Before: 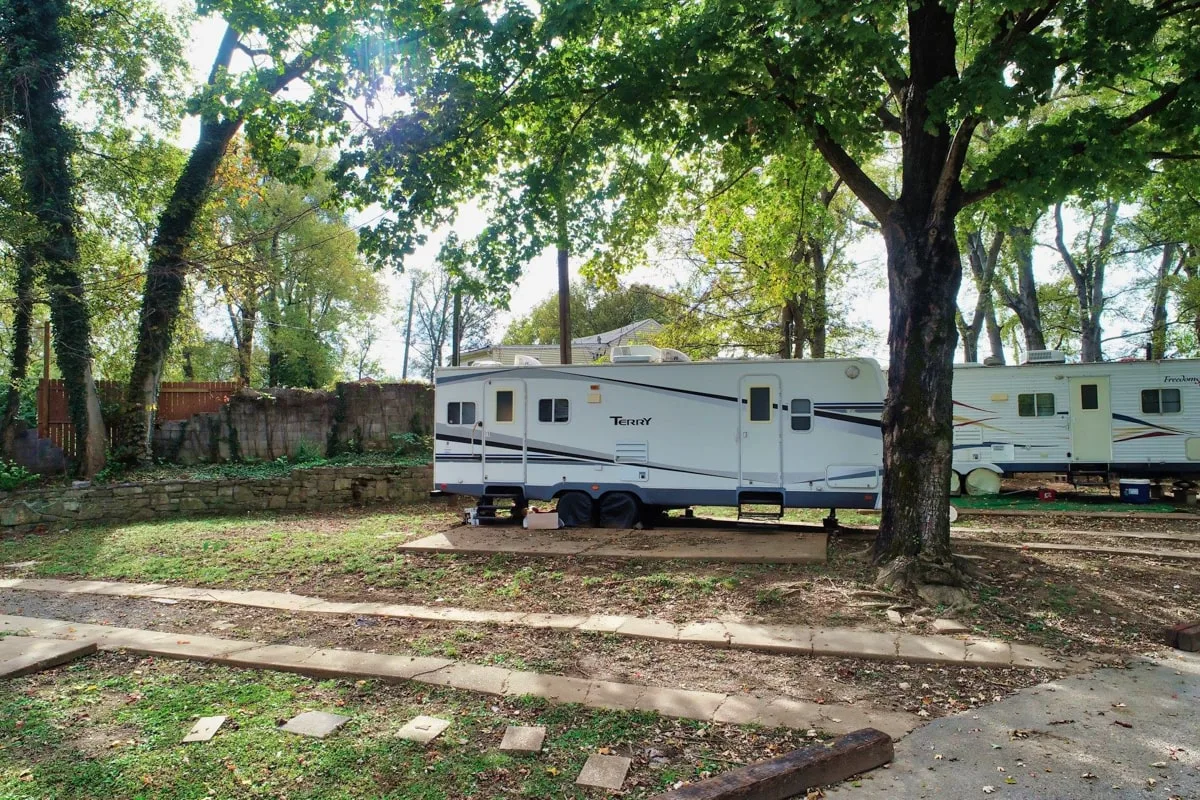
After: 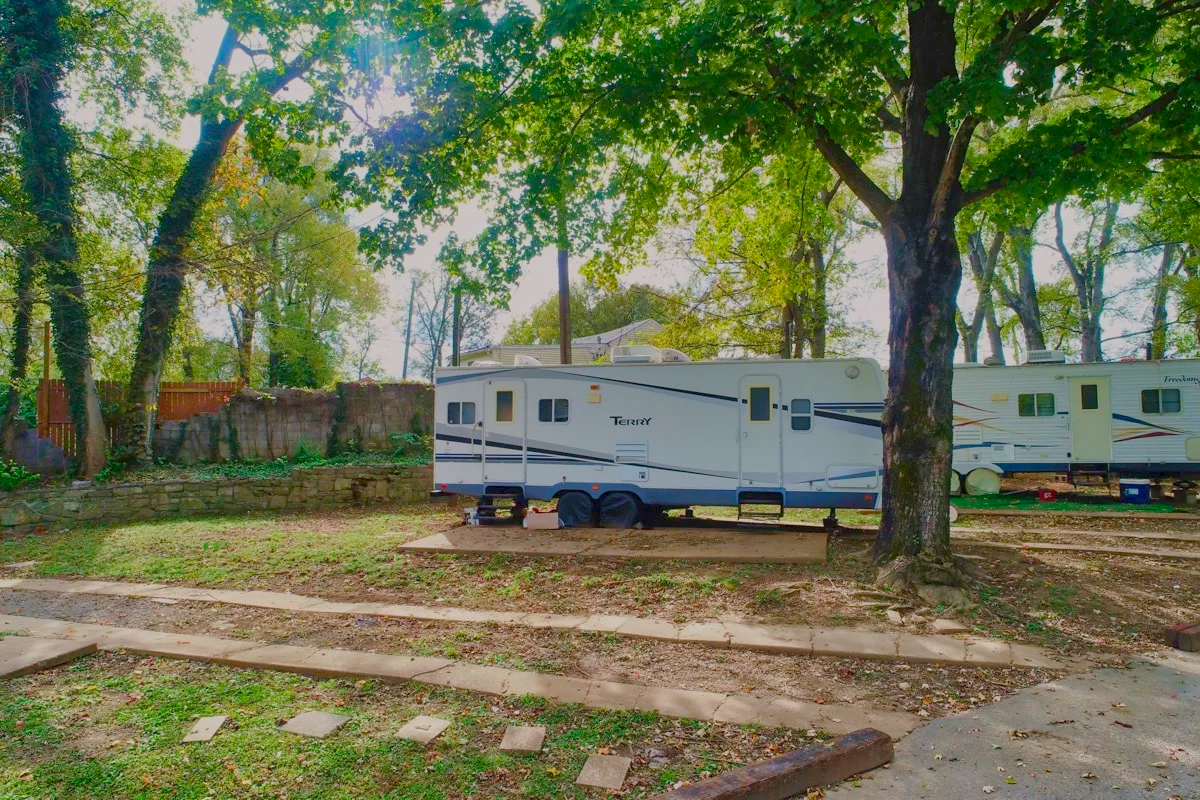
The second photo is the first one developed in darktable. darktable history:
color balance rgb: shadows lift › chroma 0.874%, shadows lift › hue 112.17°, highlights gain › chroma 0.916%, highlights gain › hue 25.82°, linear chroma grading › global chroma 14.585%, perceptual saturation grading › global saturation 20%, perceptual saturation grading › highlights -25.258%, perceptual saturation grading › shadows 24.778%, contrast -29.4%
